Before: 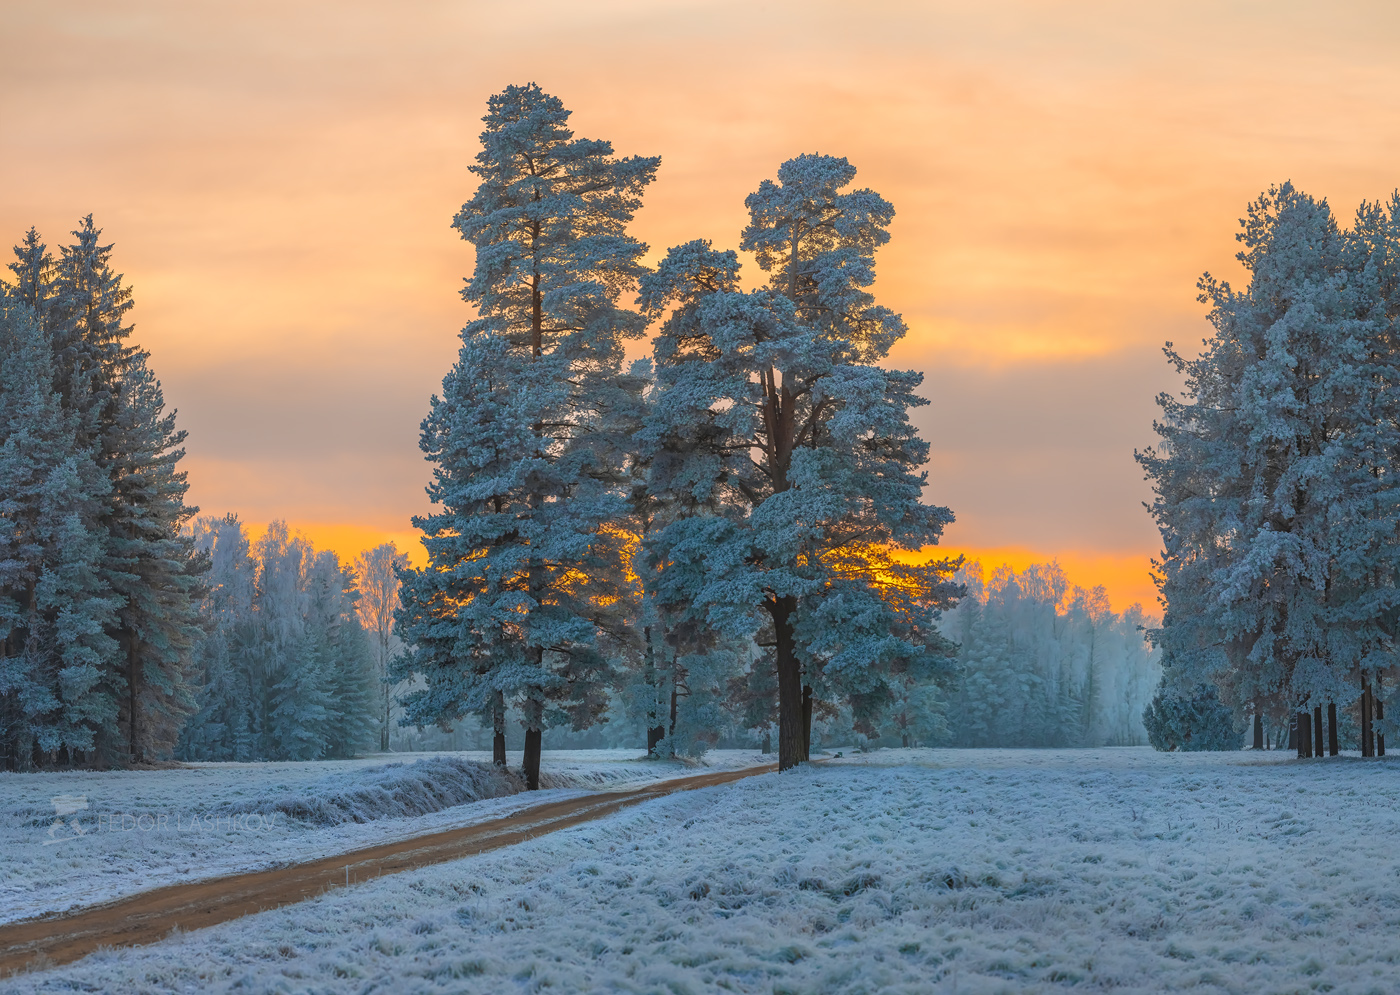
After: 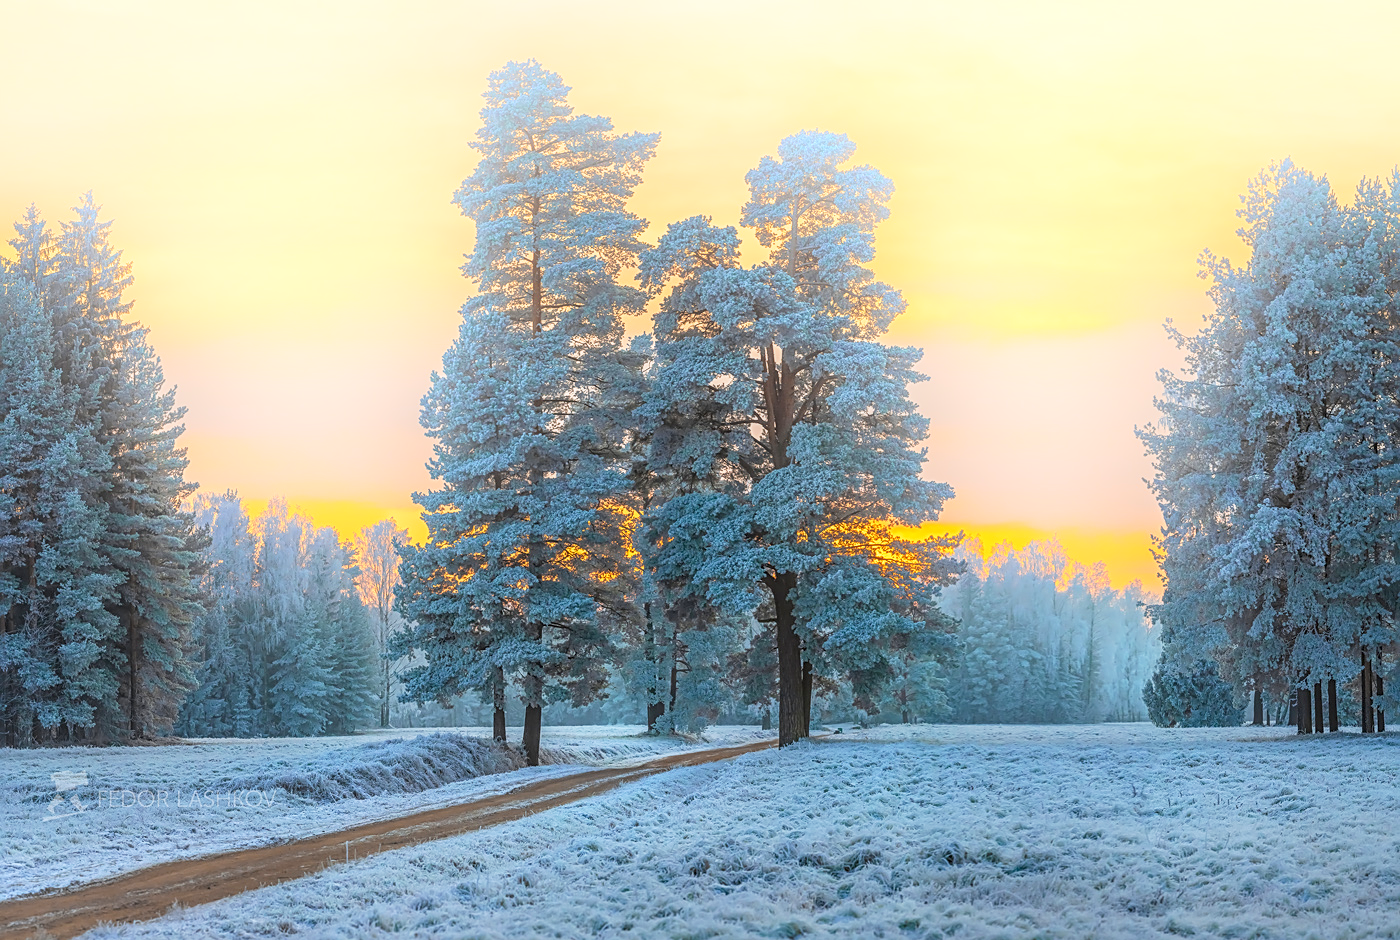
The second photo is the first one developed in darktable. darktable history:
crop and rotate: top 2.479%, bottom 3.018%
base curve: curves: ch0 [(0, 0) (0.088, 0.125) (0.176, 0.251) (0.354, 0.501) (0.613, 0.749) (1, 0.877)], preserve colors none
bloom: on, module defaults
sharpen: on, module defaults
local contrast: detail 130%
color correction: saturation 1.1
